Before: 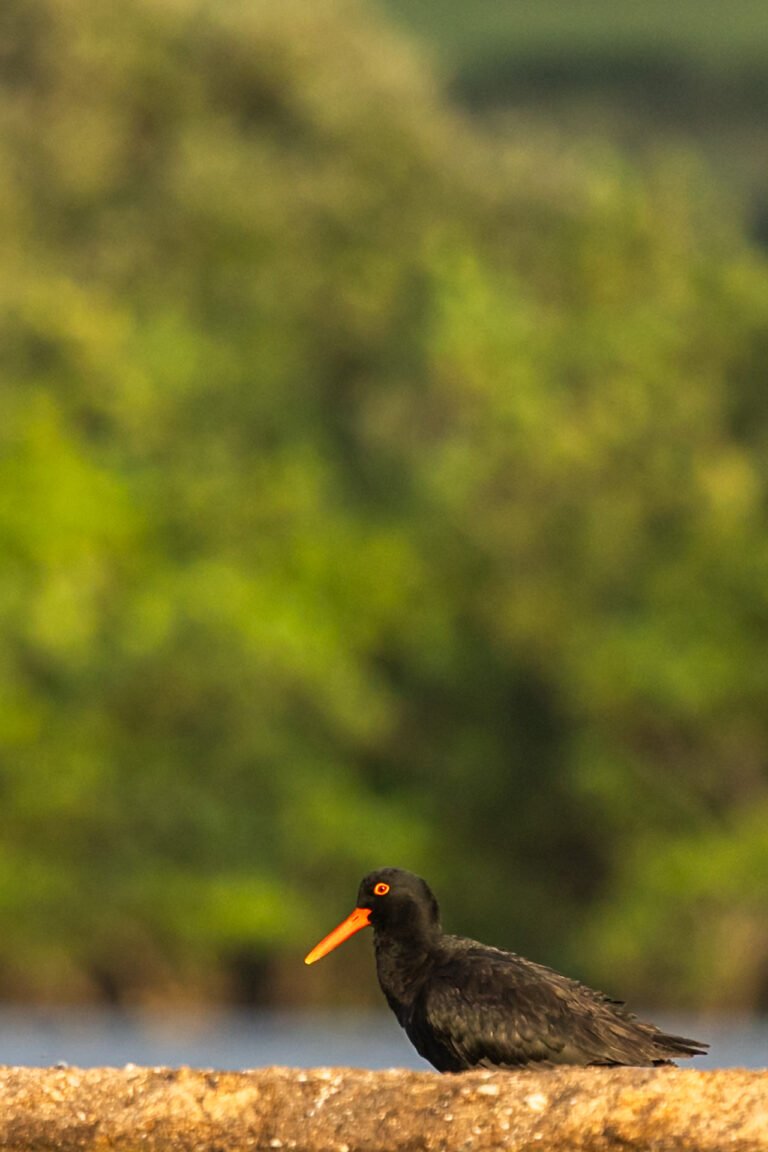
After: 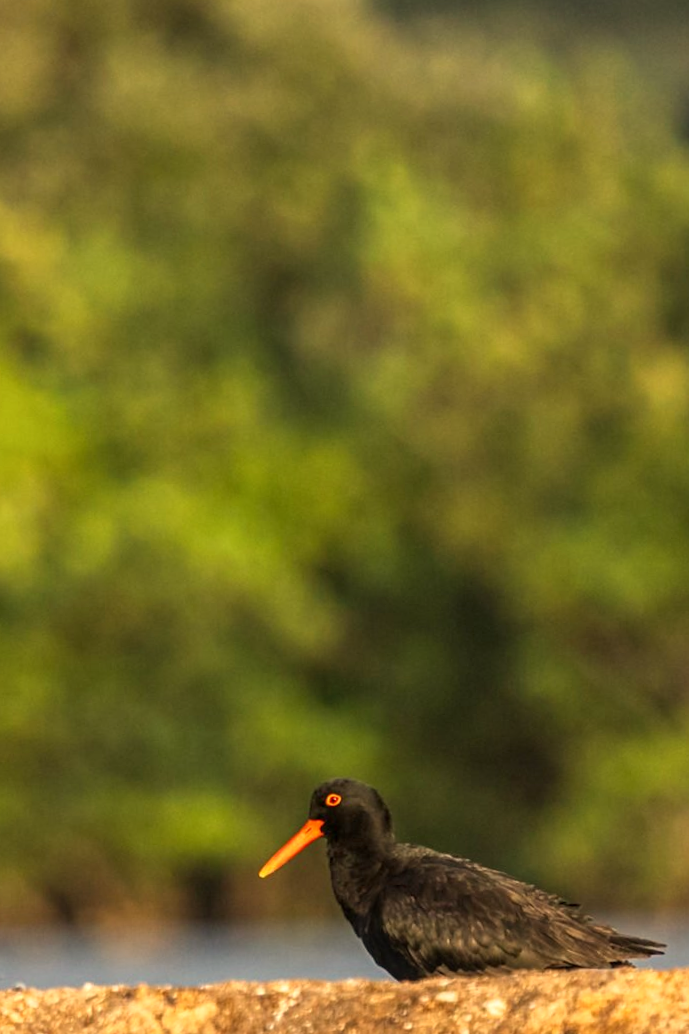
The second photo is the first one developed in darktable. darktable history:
local contrast: detail 117%
white balance: red 1.045, blue 0.932
crop and rotate: angle 1.96°, left 5.673%, top 5.673%
